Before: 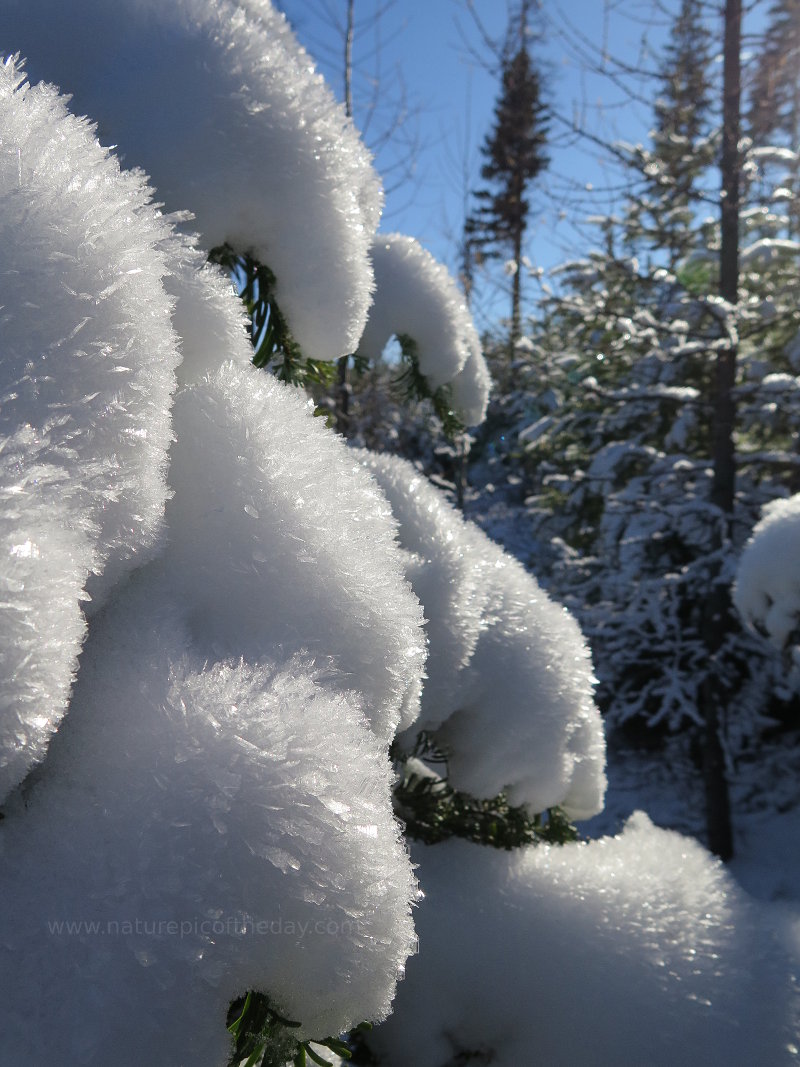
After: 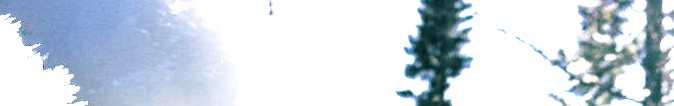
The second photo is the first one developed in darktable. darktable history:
crop and rotate: left 9.644%, top 9.491%, right 6.021%, bottom 80.509%
exposure: black level correction 0.005, exposure 2.084 EV, compensate highlight preservation false
split-toning: shadows › hue 183.6°, shadows › saturation 0.52, highlights › hue 0°, highlights › saturation 0
tone curve: curves: ch0 [(0, 0) (0.042, 0.01) (0.223, 0.123) (0.59, 0.574) (0.802, 0.868) (1, 1)], color space Lab, linked channels, preserve colors none
